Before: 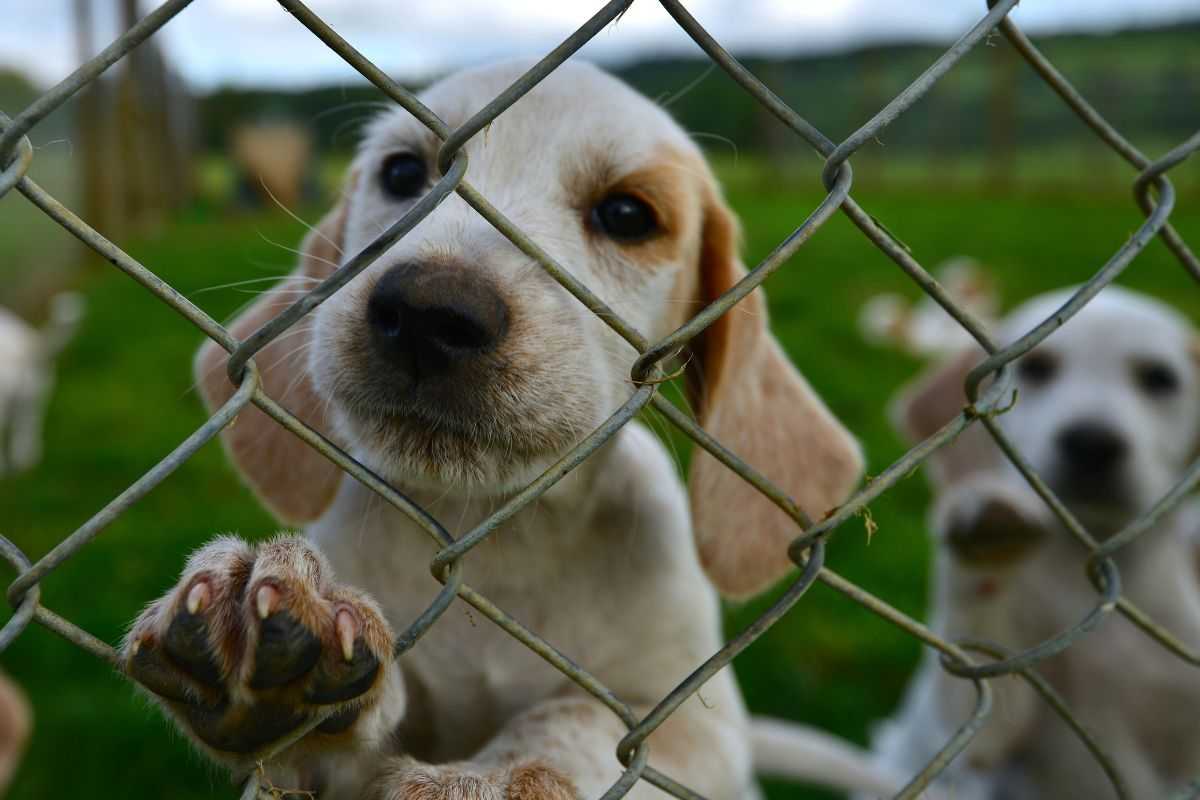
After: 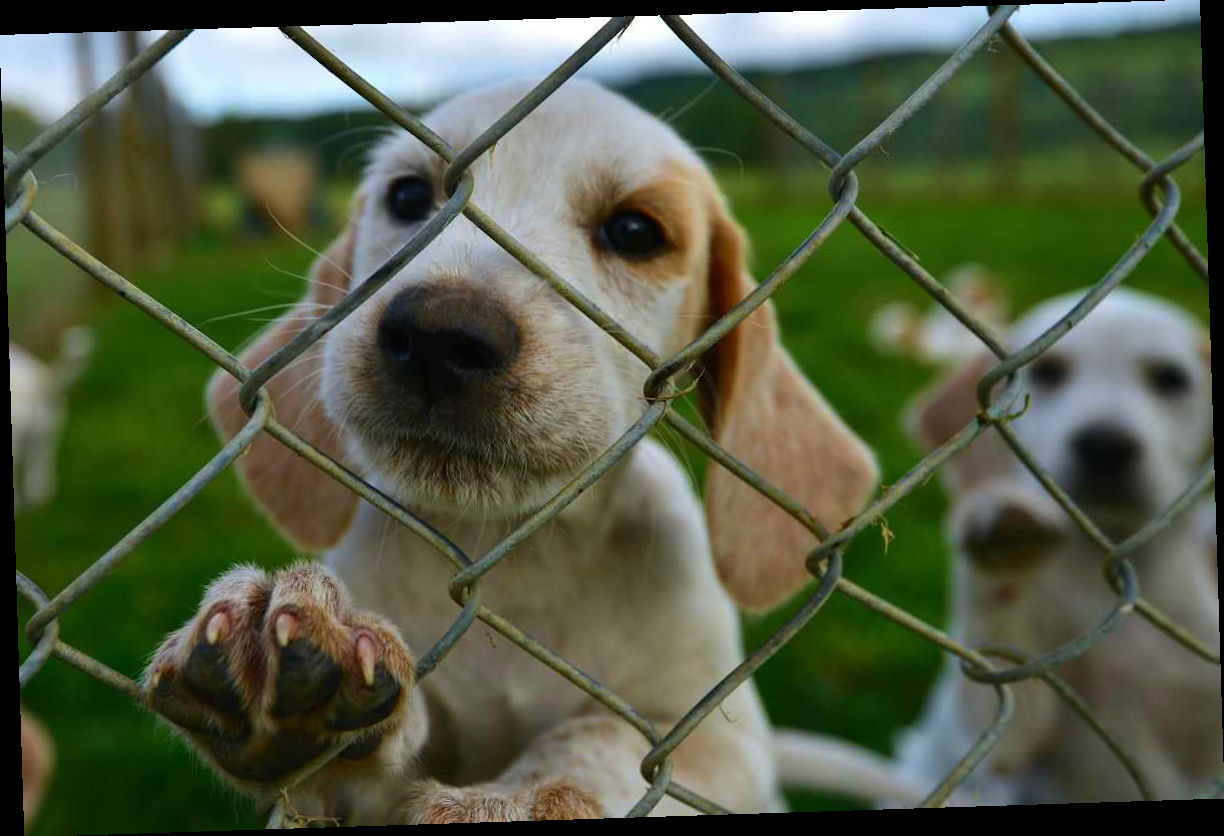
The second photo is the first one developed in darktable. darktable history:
velvia: on, module defaults
rotate and perspective: rotation -1.77°, lens shift (horizontal) 0.004, automatic cropping off
